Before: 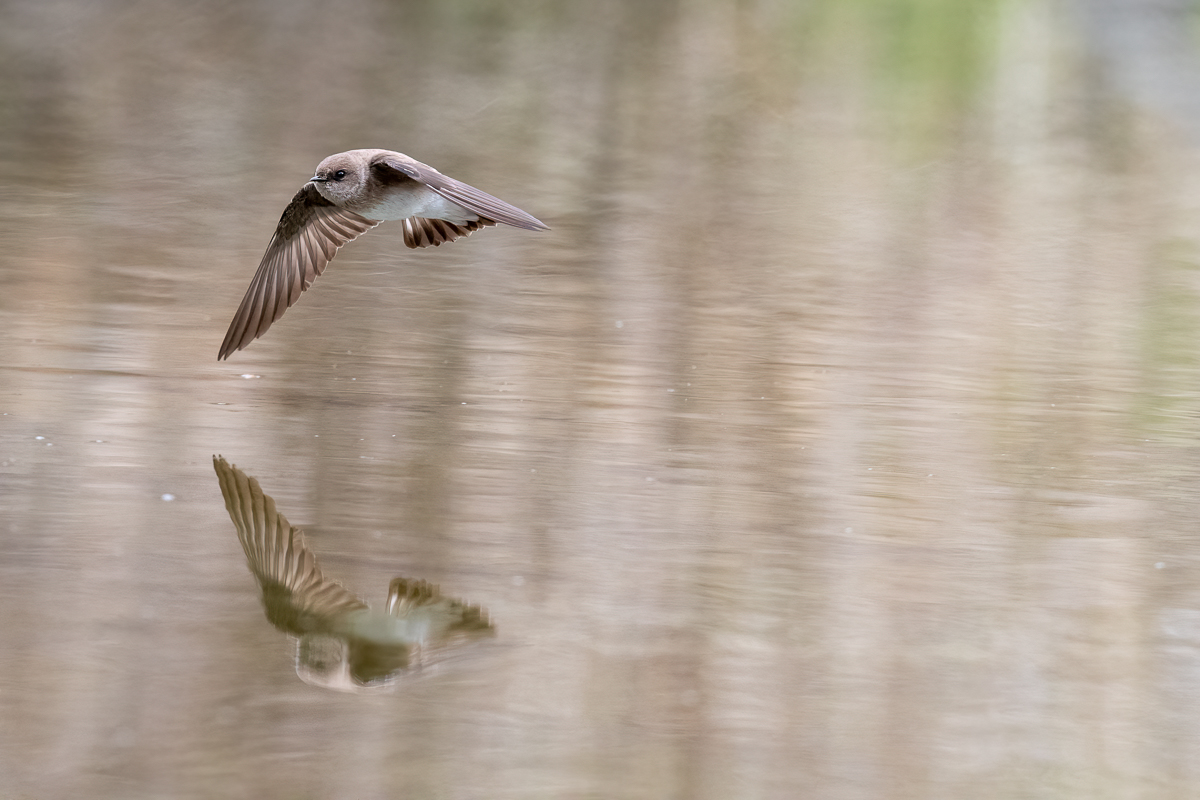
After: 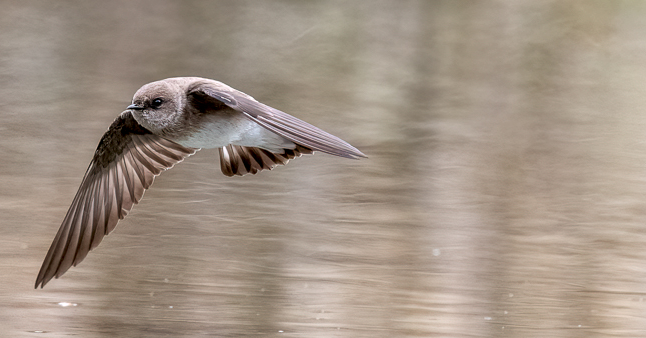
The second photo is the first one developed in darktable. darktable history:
crop: left 15.306%, top 9.065%, right 30.789%, bottom 48.638%
local contrast: detail 130%
